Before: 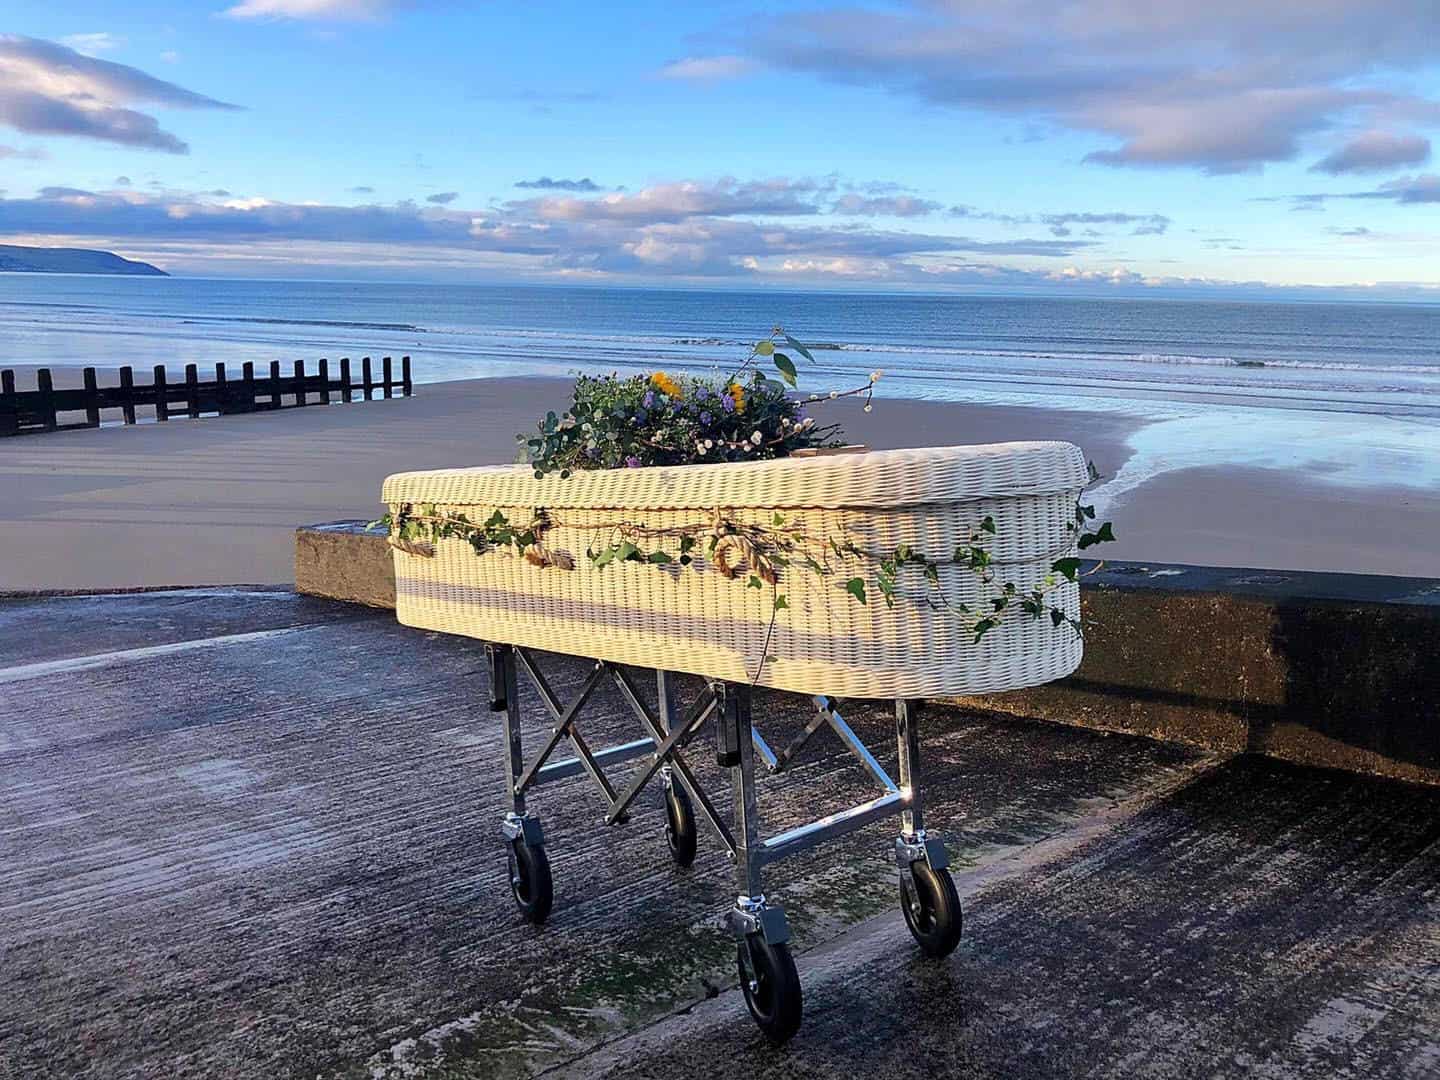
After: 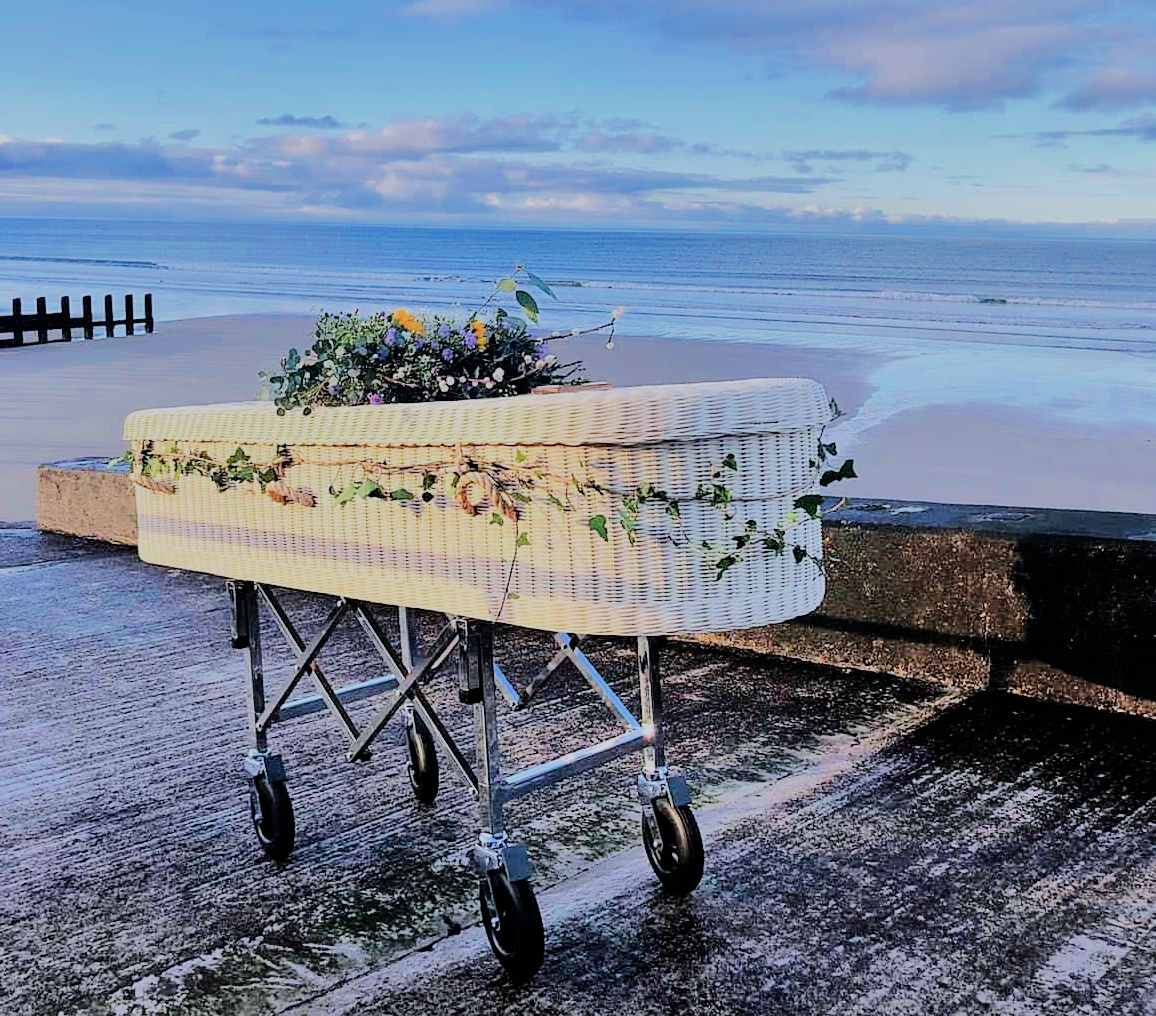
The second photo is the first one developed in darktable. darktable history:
crop and rotate: left 17.934%, top 5.908%, right 1.749%
shadows and highlights: shadows 43.4, white point adjustment -1.28, soften with gaussian
color correction: highlights a* -0.815, highlights b* -9.52
tone equalizer: -7 EV 0.148 EV, -6 EV 0.625 EV, -5 EV 1.17 EV, -4 EV 1.34 EV, -3 EV 1.12 EV, -2 EV 0.6 EV, -1 EV 0.153 EV, edges refinement/feathering 500, mask exposure compensation -1.57 EV, preserve details no
filmic rgb: black relative exposure -7.65 EV, white relative exposure 4.56 EV, hardness 3.61
